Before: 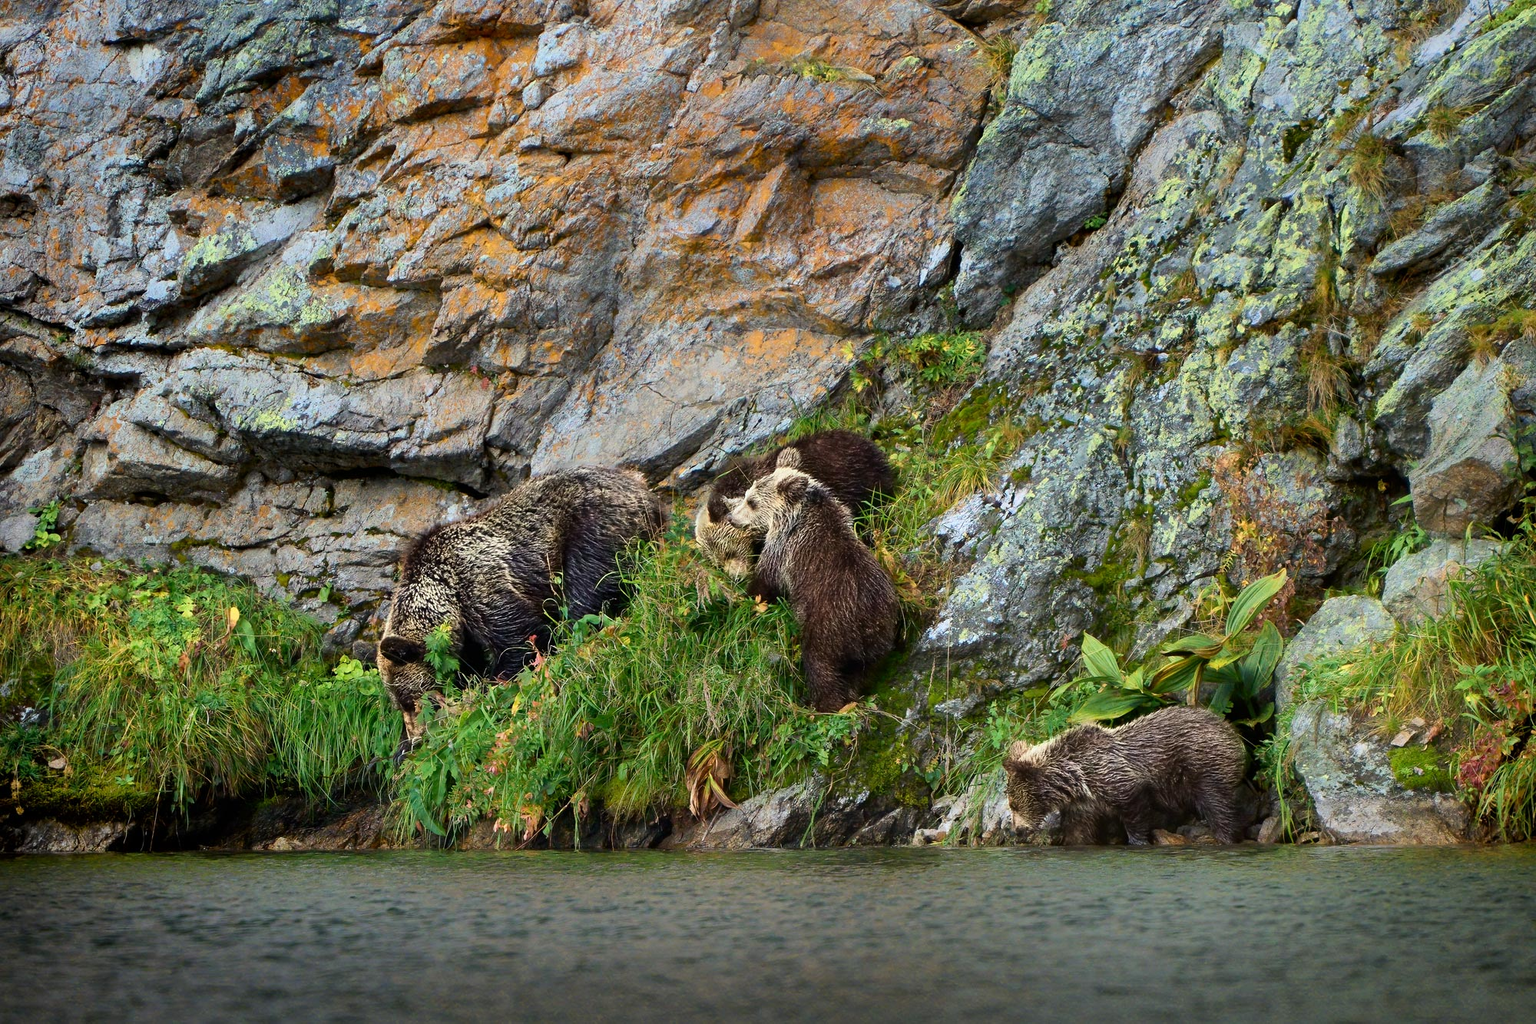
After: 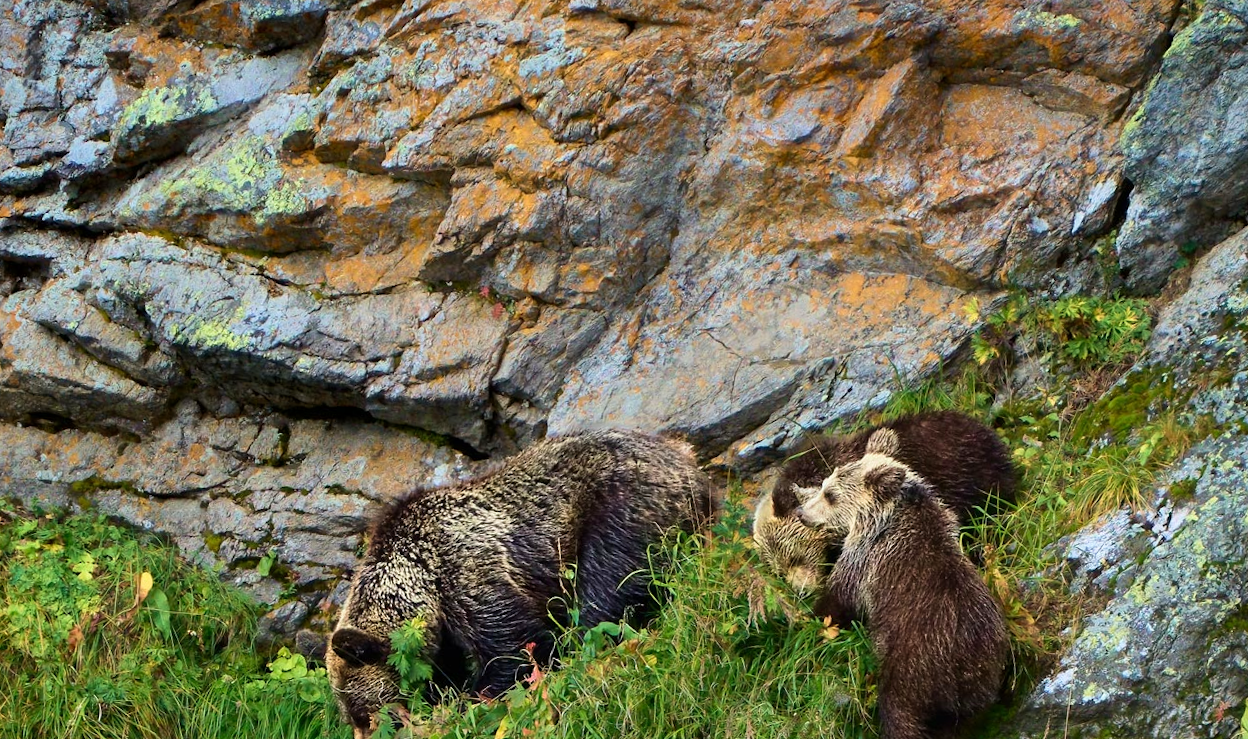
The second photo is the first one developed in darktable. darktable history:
crop and rotate: angle -4.99°, left 2.122%, top 6.945%, right 27.566%, bottom 30.519%
velvia: on, module defaults
